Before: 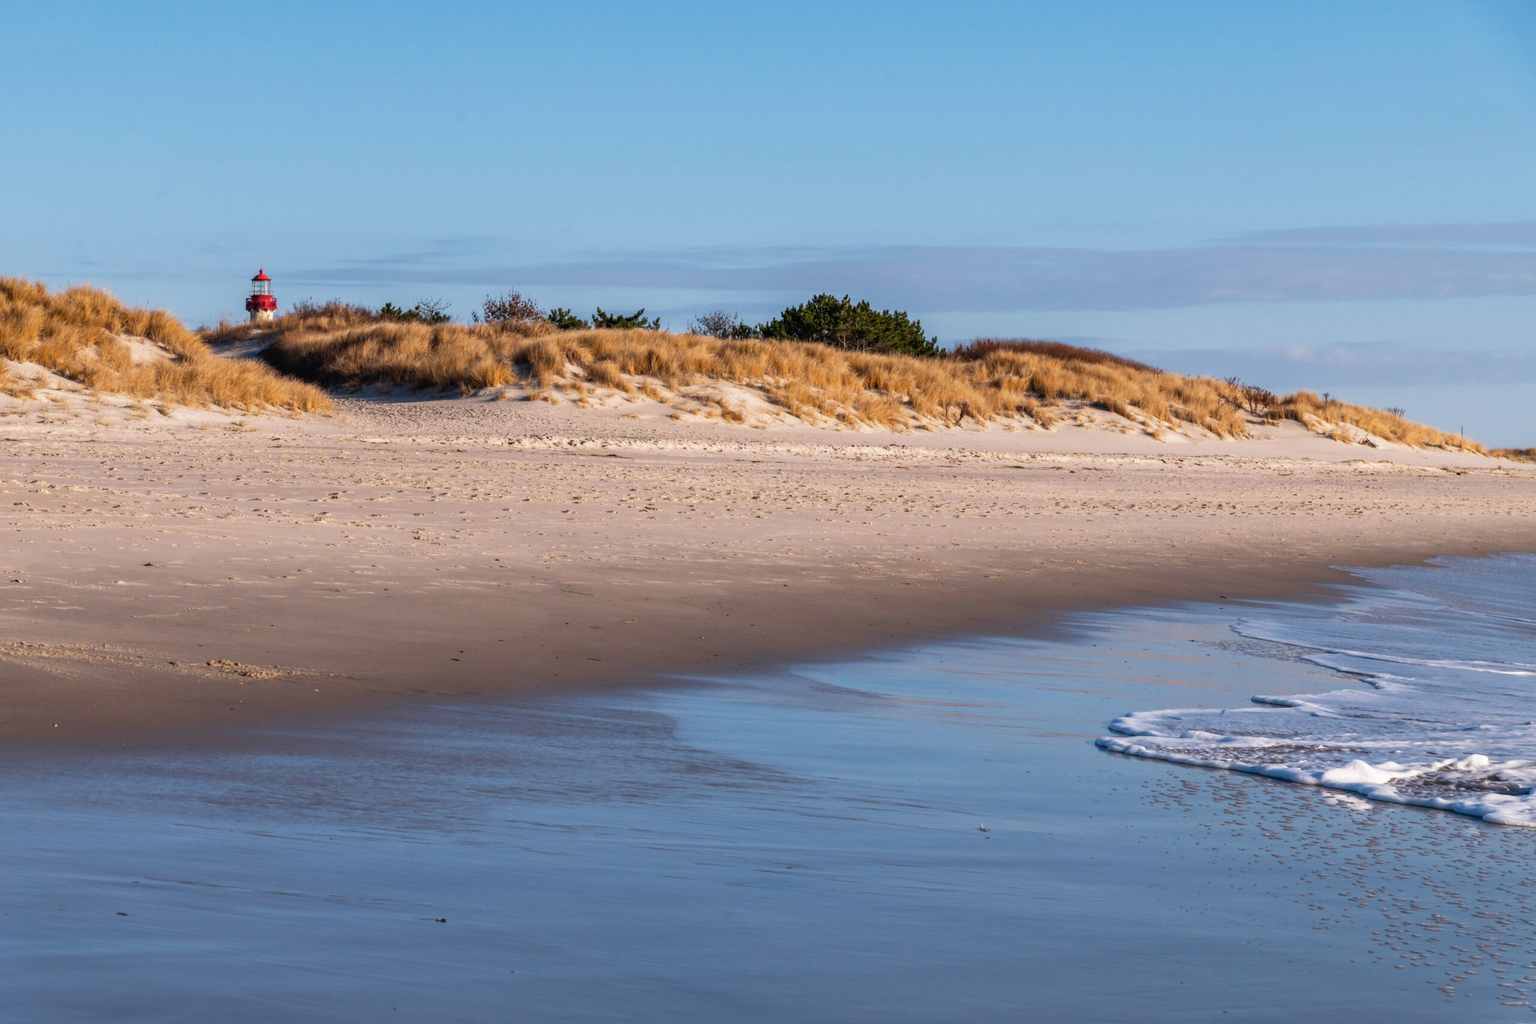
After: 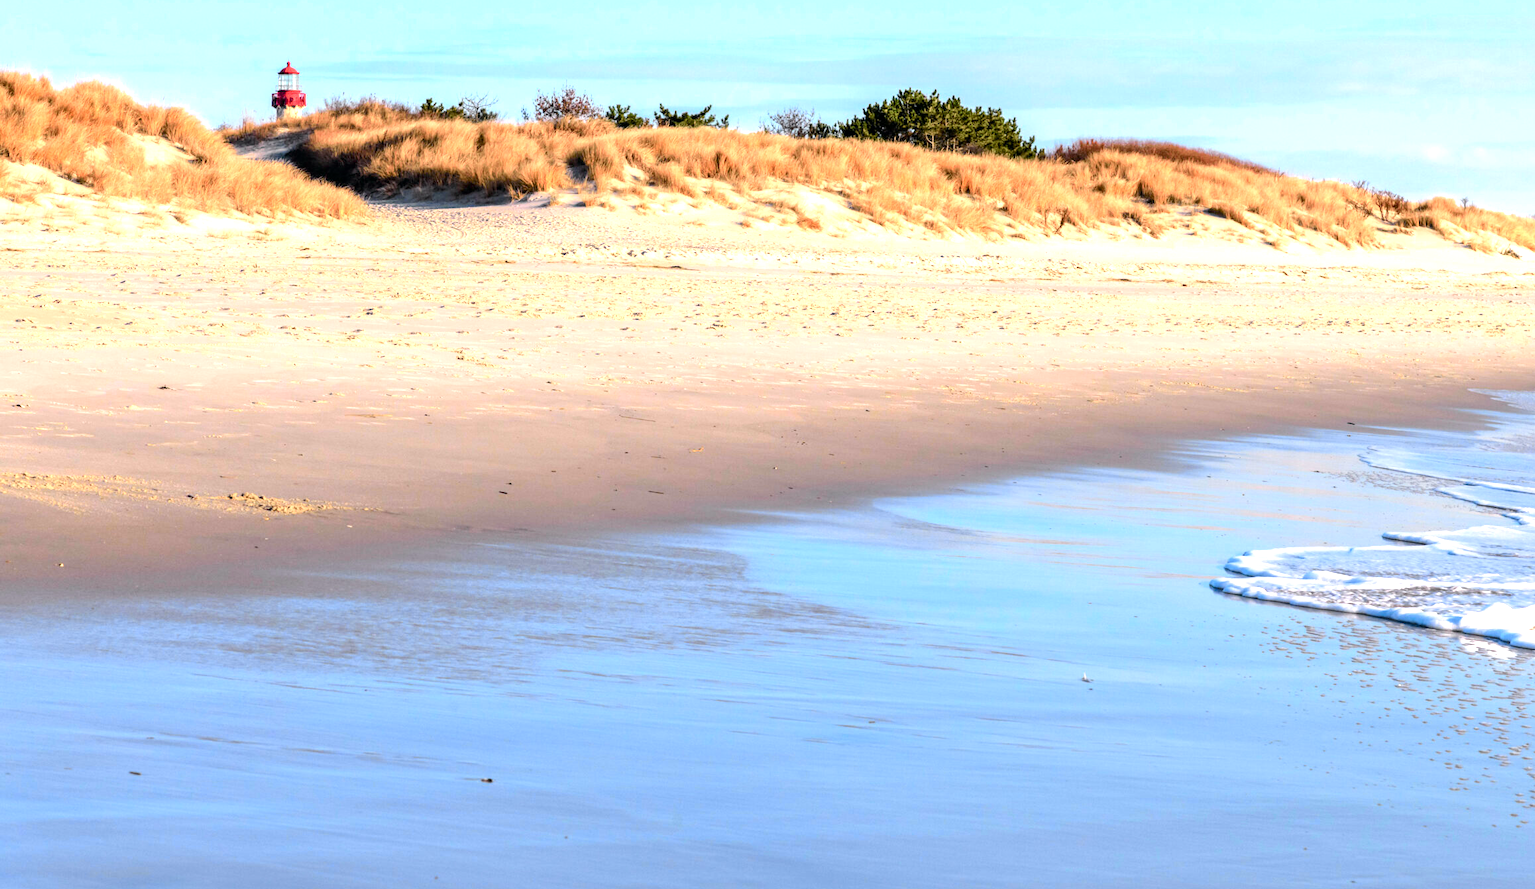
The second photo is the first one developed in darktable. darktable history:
tone equalizer: on, module defaults
tone curve: curves: ch0 [(0, 0) (0.037, 0.011) (0.131, 0.108) (0.279, 0.279) (0.476, 0.554) (0.617, 0.693) (0.704, 0.77) (0.813, 0.852) (0.916, 0.924) (1, 0.993)]; ch1 [(0, 0) (0.318, 0.278) (0.444, 0.427) (0.493, 0.492) (0.508, 0.502) (0.534, 0.529) (0.562, 0.563) (0.626, 0.662) (0.746, 0.764) (1, 1)]; ch2 [(0, 0) (0.316, 0.292) (0.381, 0.37) (0.423, 0.448) (0.476, 0.492) (0.502, 0.498) (0.522, 0.518) (0.533, 0.532) (0.586, 0.631) (0.634, 0.663) (0.7, 0.7) (0.861, 0.808) (1, 0.951)], color space Lab, independent channels, preserve colors none
exposure: black level correction 0.001, exposure 1.3 EV, compensate highlight preservation false
crop: top 20.916%, right 9.437%, bottom 0.316%
